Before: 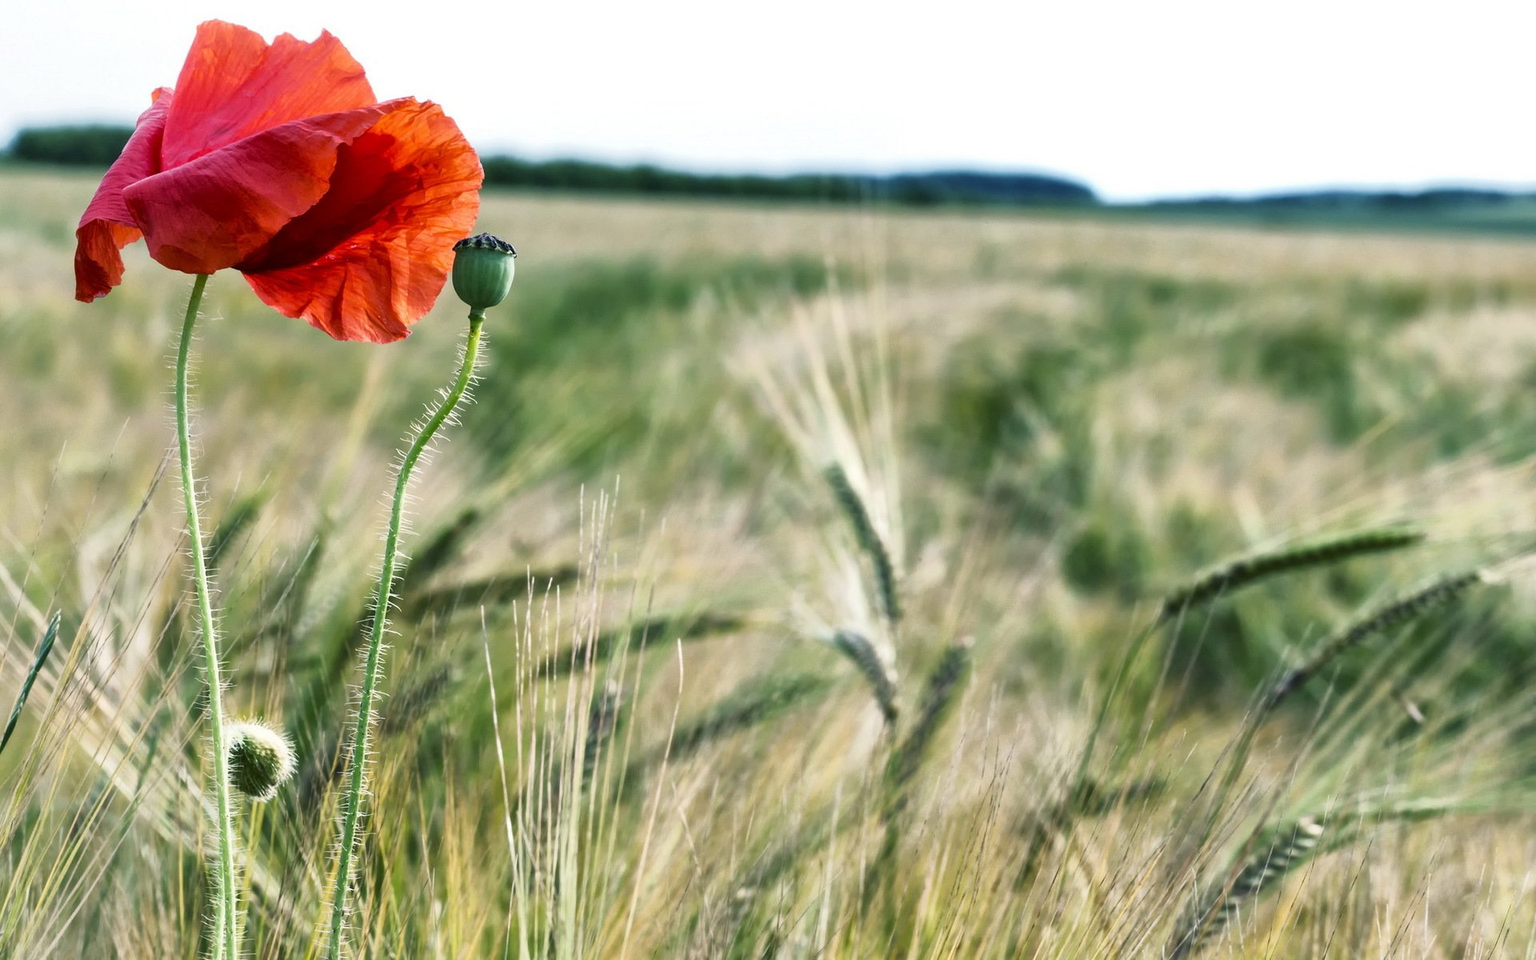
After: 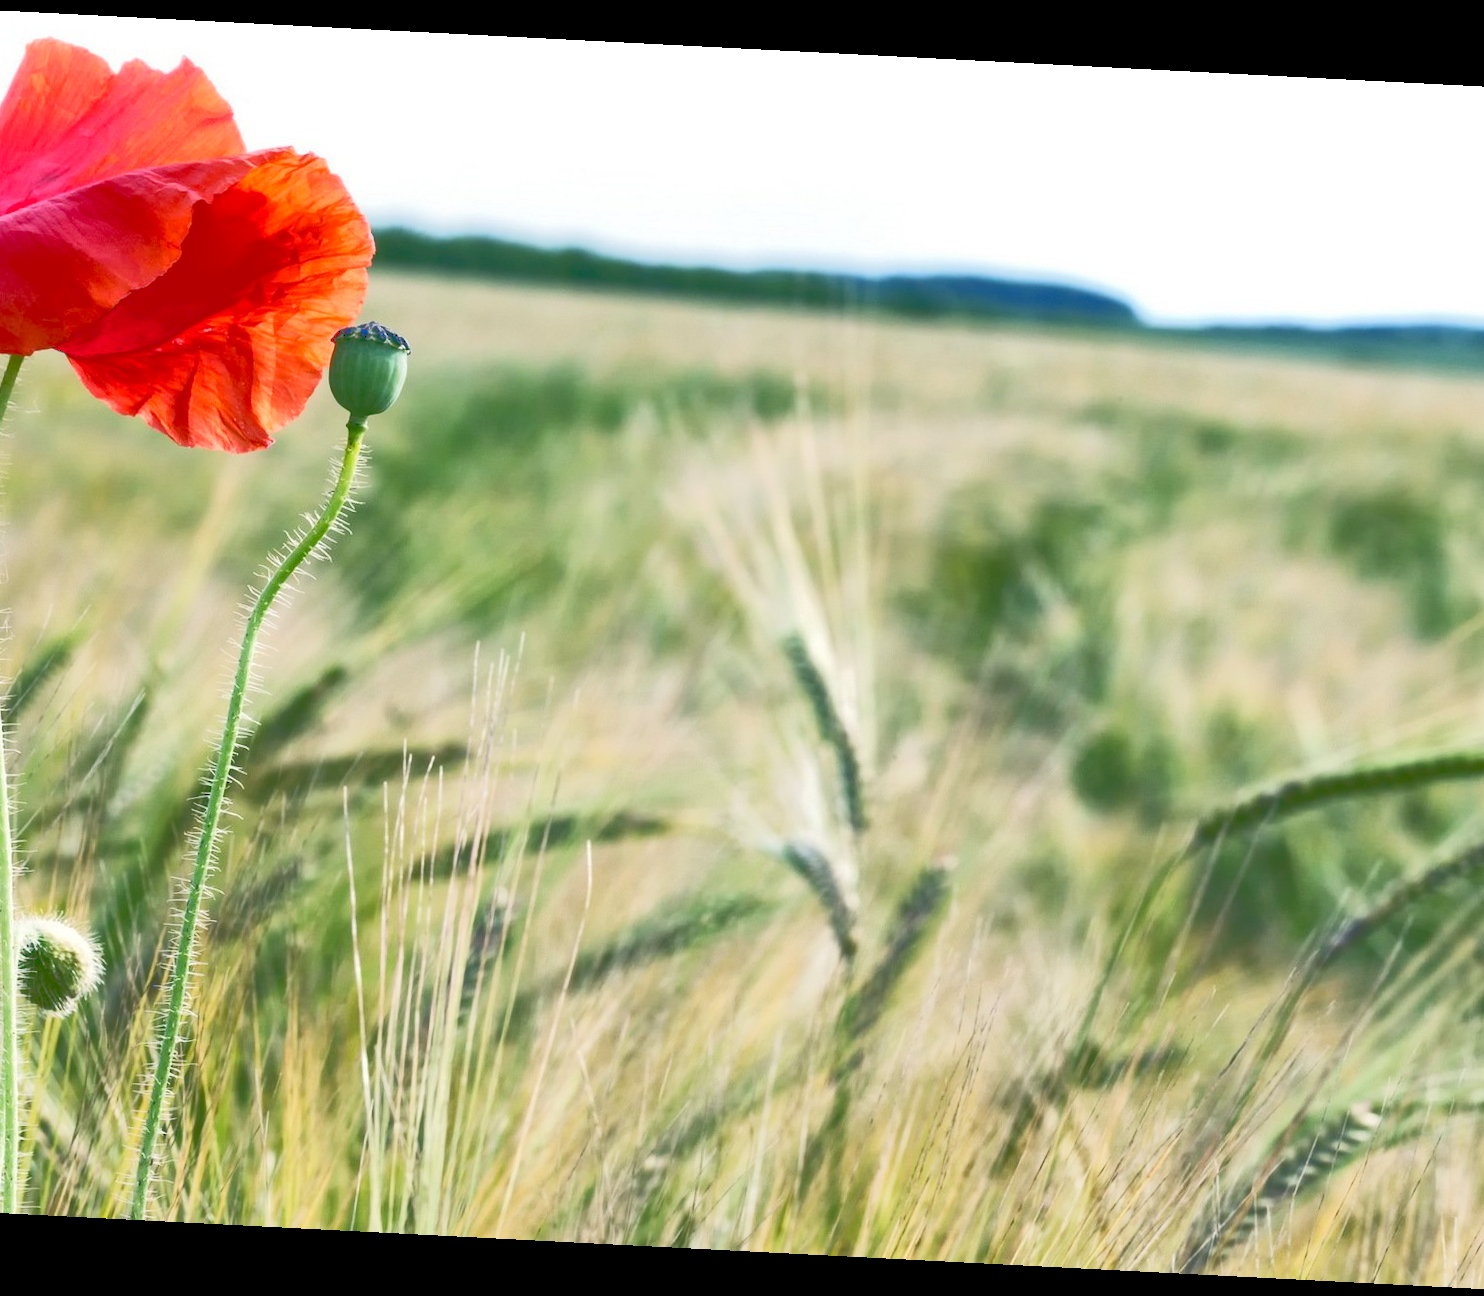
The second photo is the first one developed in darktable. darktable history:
tone equalizer: on, module defaults
crop and rotate: angle -2.94°, left 14.167%, top 0.015%, right 10.819%, bottom 0.028%
tone curve: curves: ch0 [(0, 0) (0.003, 0.301) (0.011, 0.302) (0.025, 0.307) (0.044, 0.313) (0.069, 0.316) (0.1, 0.322) (0.136, 0.325) (0.177, 0.341) (0.224, 0.358) (0.277, 0.386) (0.335, 0.429) (0.399, 0.486) (0.468, 0.556) (0.543, 0.644) (0.623, 0.728) (0.709, 0.796) (0.801, 0.854) (0.898, 0.908) (1, 1)], color space Lab, linked channels, preserve colors none
